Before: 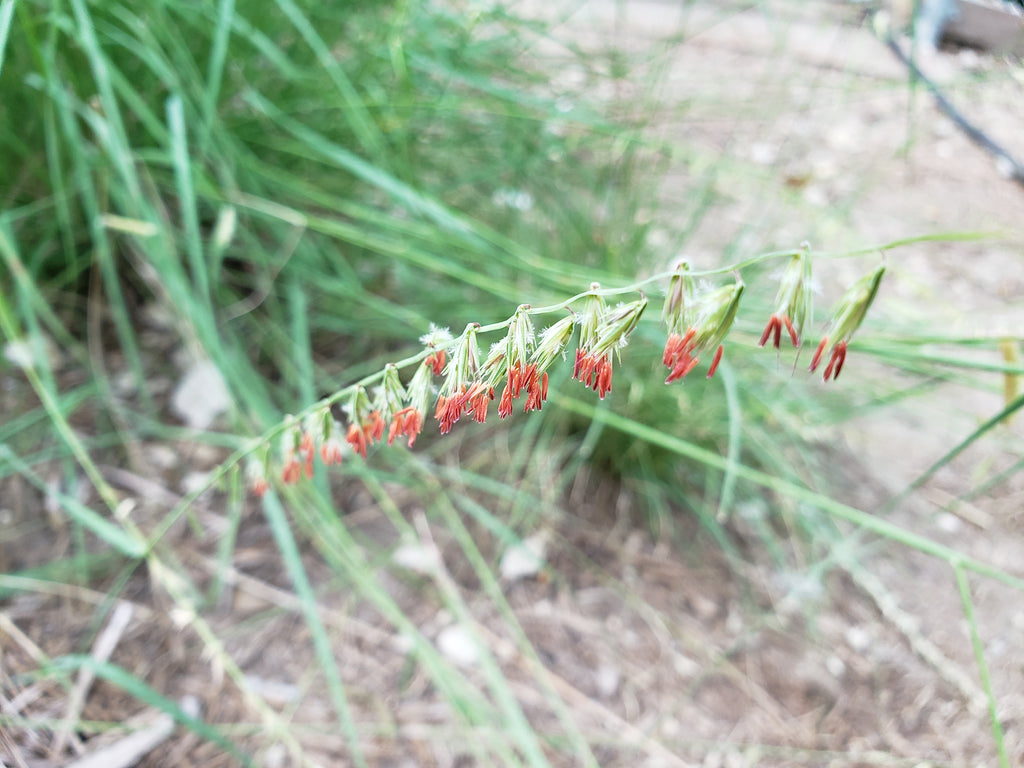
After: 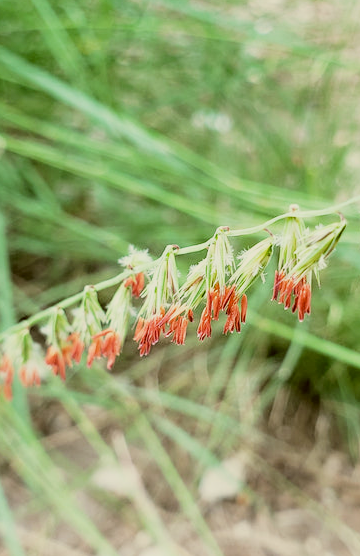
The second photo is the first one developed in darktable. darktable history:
filmic rgb: black relative exposure -5 EV, hardness 2.88, contrast 1.3
color correction: highlights a* -1.43, highlights b* 10.12, shadows a* 0.395, shadows b* 19.35
crop and rotate: left 29.476%, top 10.214%, right 35.32%, bottom 17.333%
